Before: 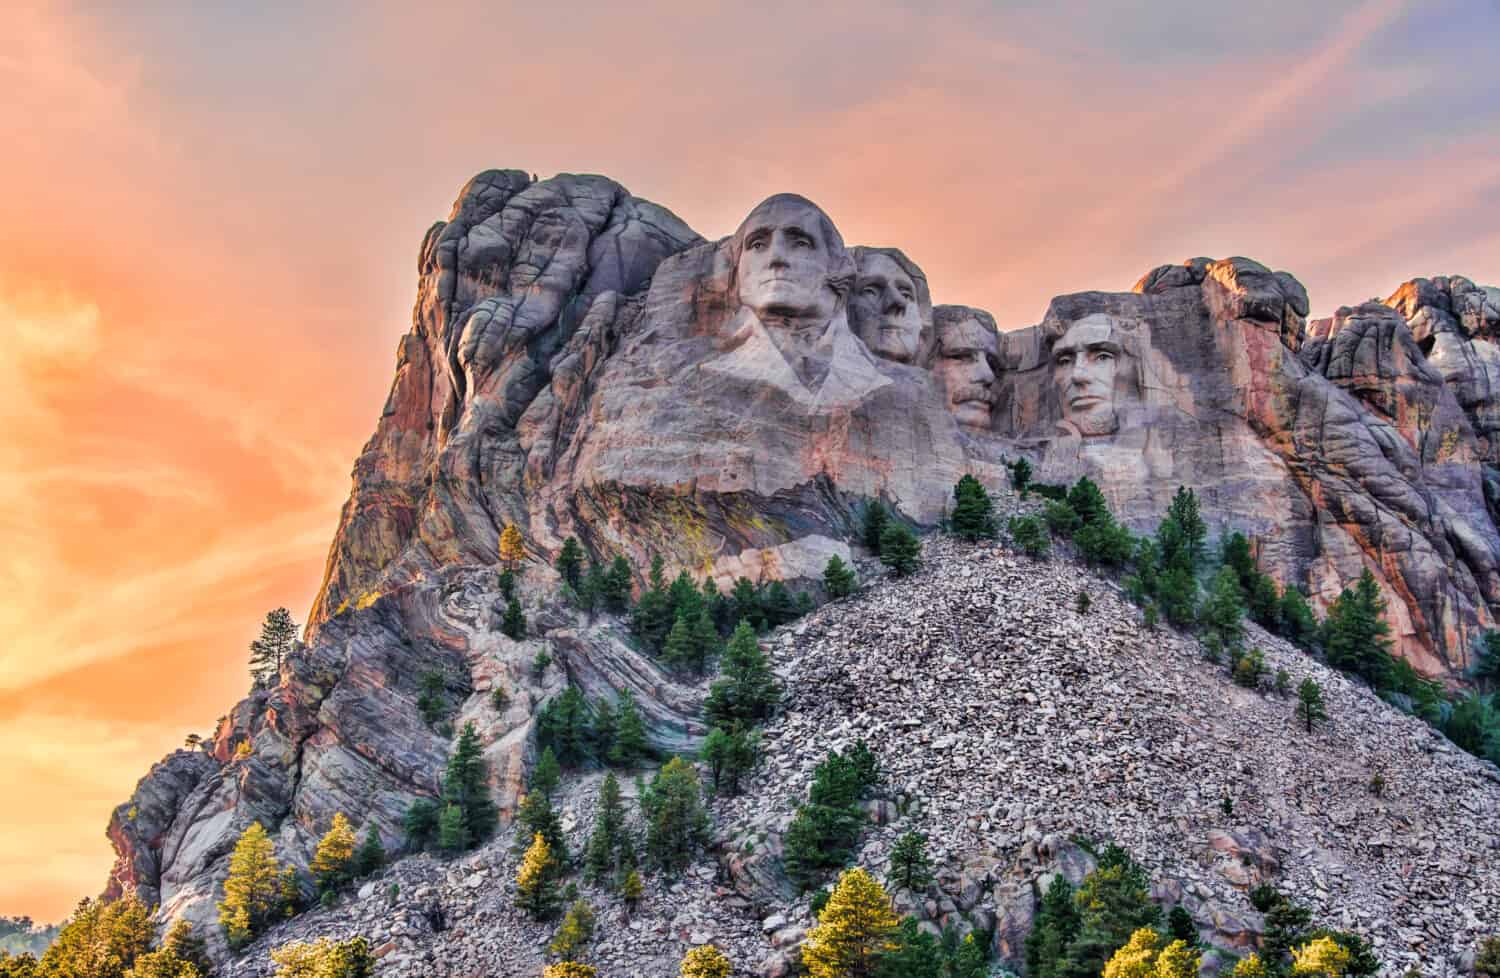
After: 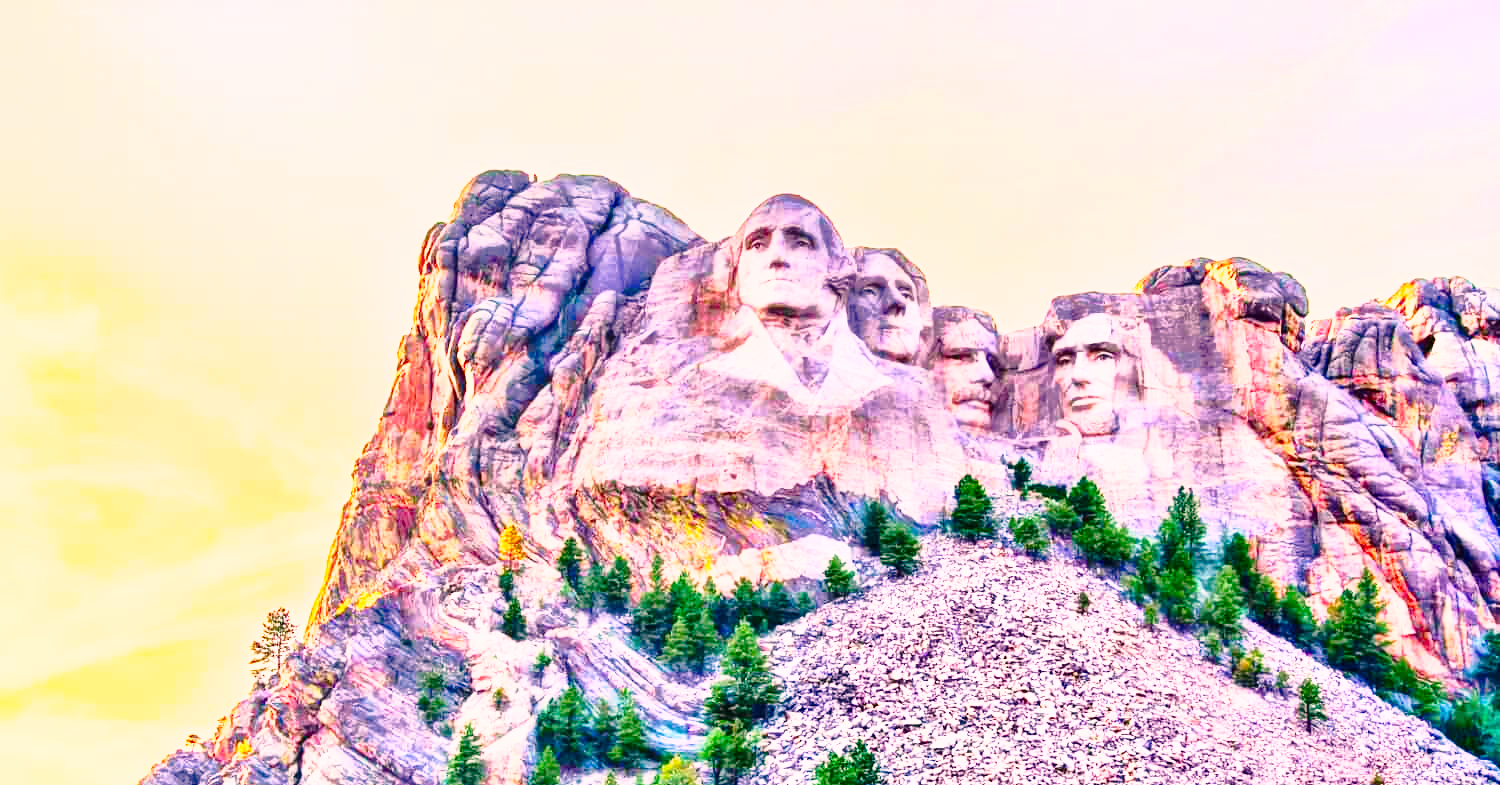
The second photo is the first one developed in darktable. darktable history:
exposure: exposure 1.09 EV, compensate highlight preservation false
shadows and highlights: highlights color adjustment 0.32%
color correction: highlights a* 12.64, highlights b* 5.46
crop: bottom 19.657%
contrast brightness saturation: contrast 0.261, brightness 0.013, saturation 0.867
velvia: on, module defaults
base curve: curves: ch0 [(0, 0) (0.028, 0.03) (0.121, 0.232) (0.46, 0.748) (0.859, 0.968) (1, 1)], preserve colors none
